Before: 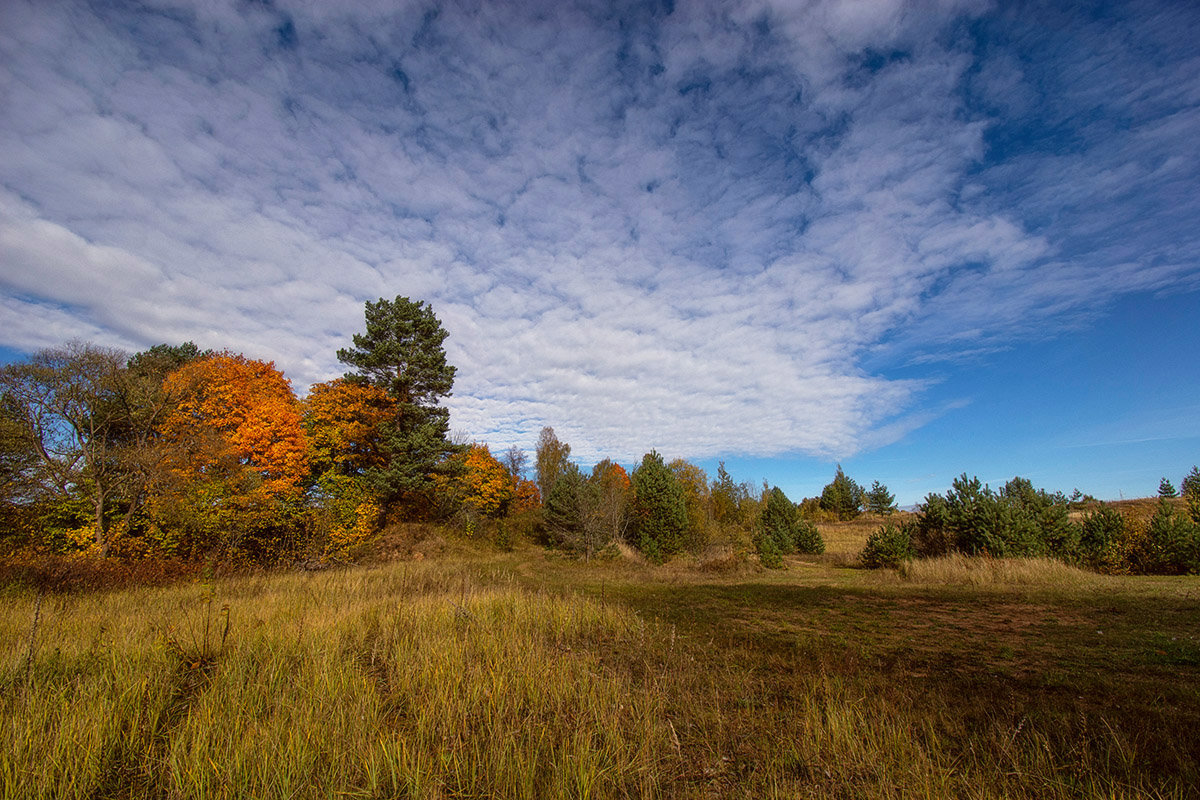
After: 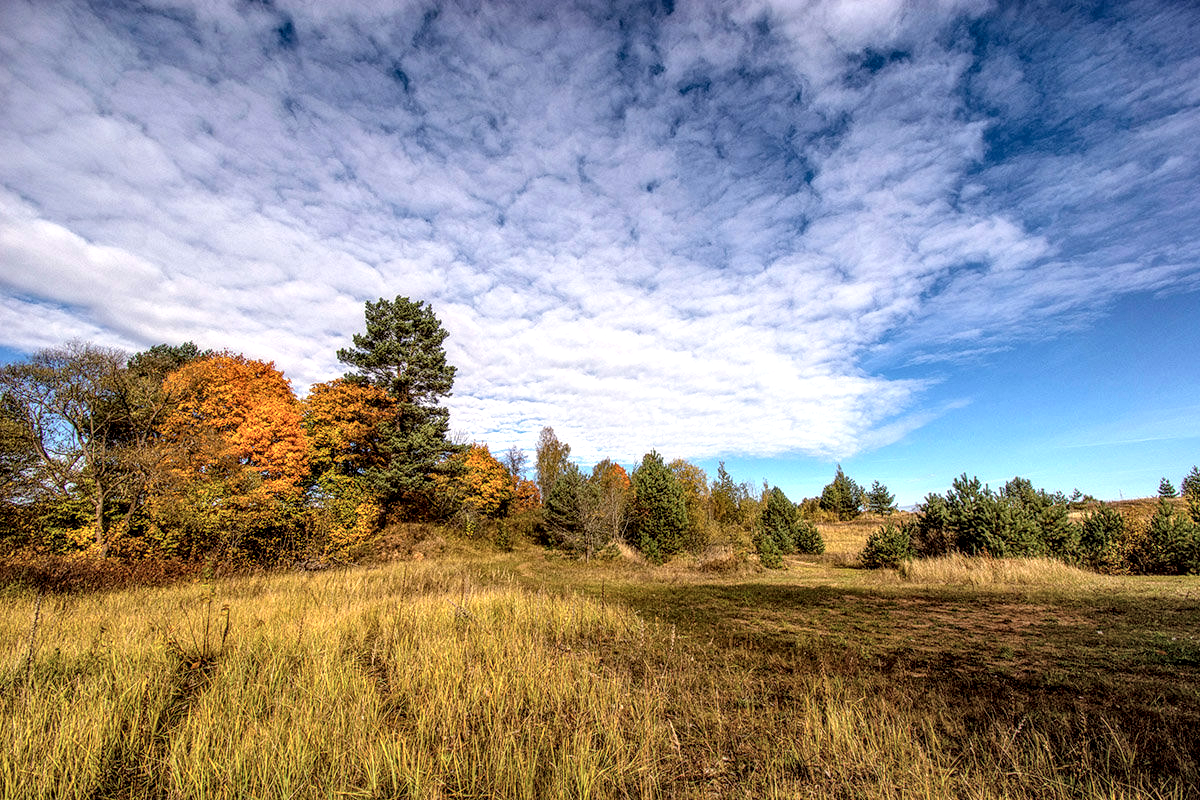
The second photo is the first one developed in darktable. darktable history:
contrast brightness saturation: brightness 0.278
tone equalizer: on, module defaults
local contrast: detail 203%
color balance rgb: highlights gain › chroma 1.128%, highlights gain › hue 68.52°, perceptual saturation grading › global saturation 12.675%
